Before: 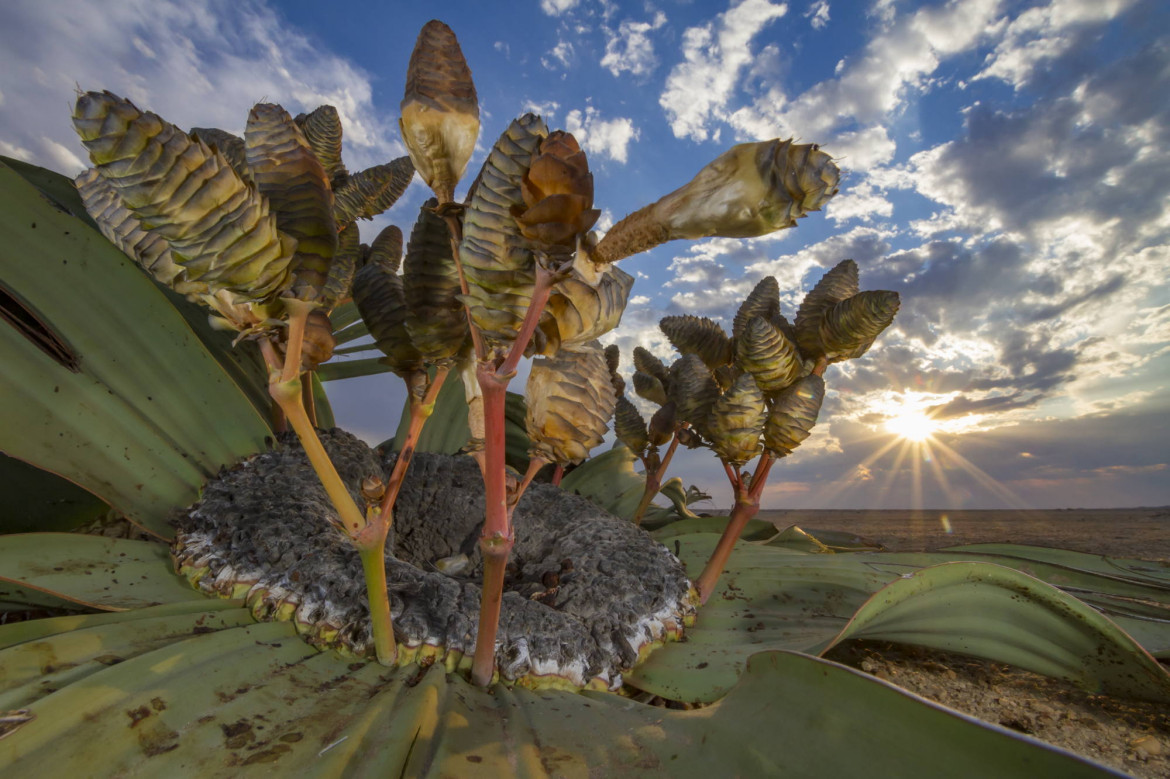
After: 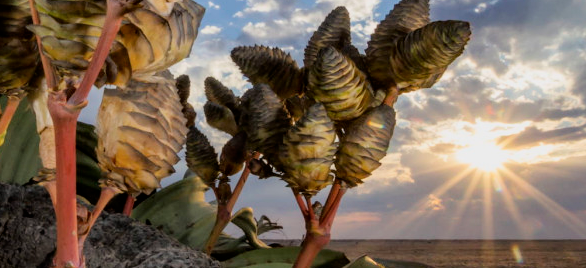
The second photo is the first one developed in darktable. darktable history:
crop: left 36.675%, top 34.688%, right 13.191%, bottom 30.843%
contrast brightness saturation: contrast 0.07
filmic rgb: black relative exposure -5.79 EV, white relative exposure 3.4 EV, hardness 3.67
tone curve: curves: ch0 [(0, 0) (0.004, 0.002) (0.02, 0.013) (0.218, 0.218) (0.664, 0.718) (0.832, 0.873) (1, 1)], color space Lab, independent channels
